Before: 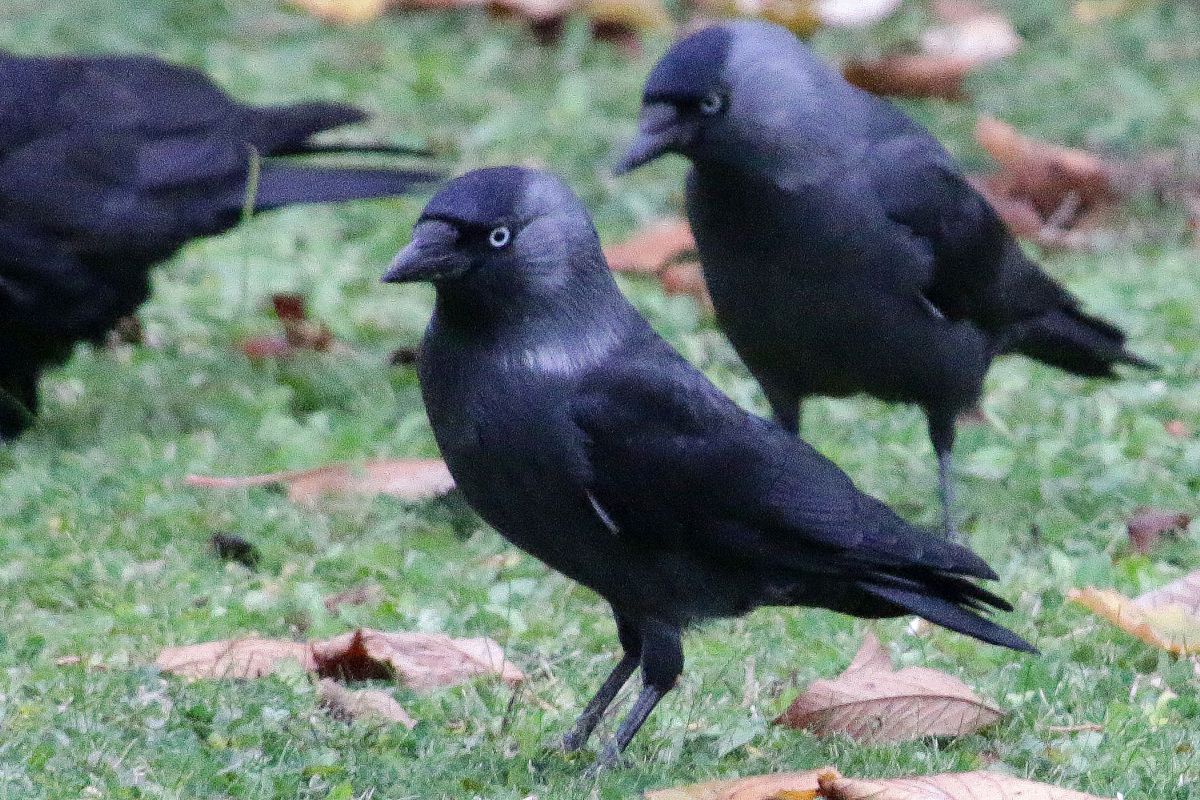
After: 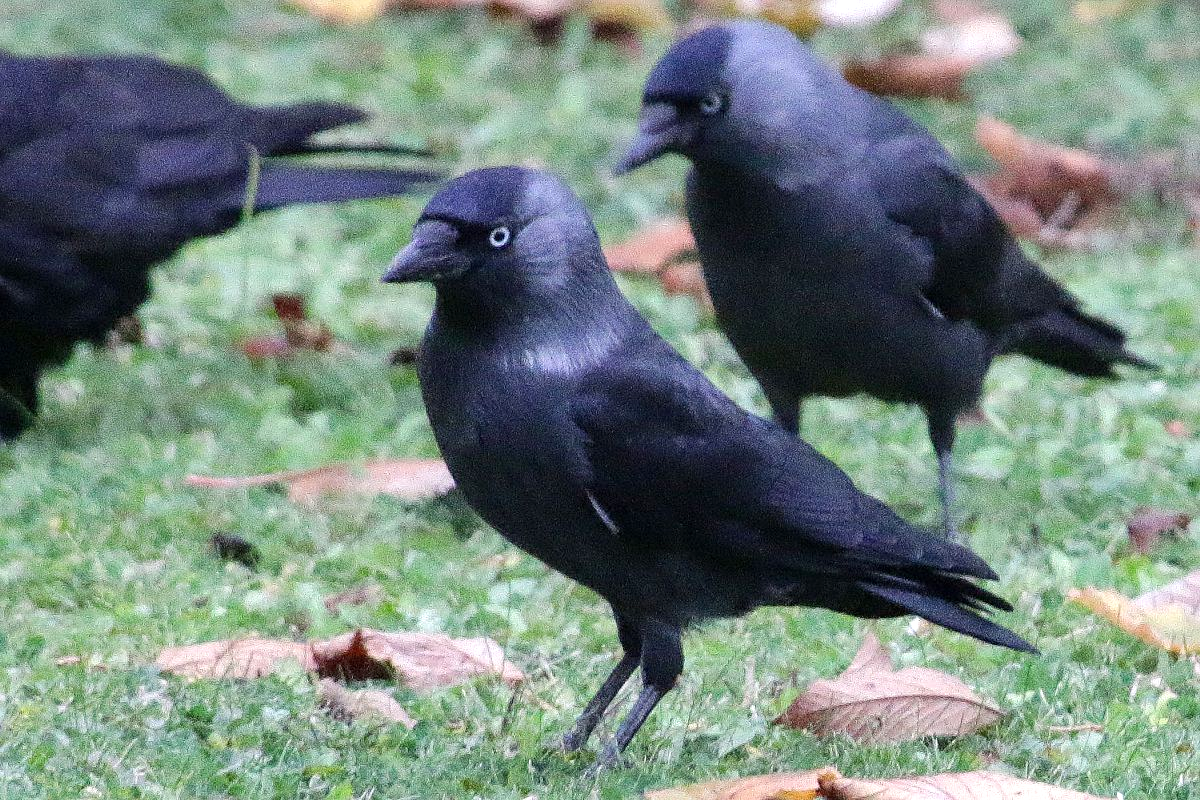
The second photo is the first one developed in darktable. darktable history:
sharpen: amount 0.2
white balance: red 1, blue 1
exposure: exposure 0.258 EV, compensate highlight preservation false
